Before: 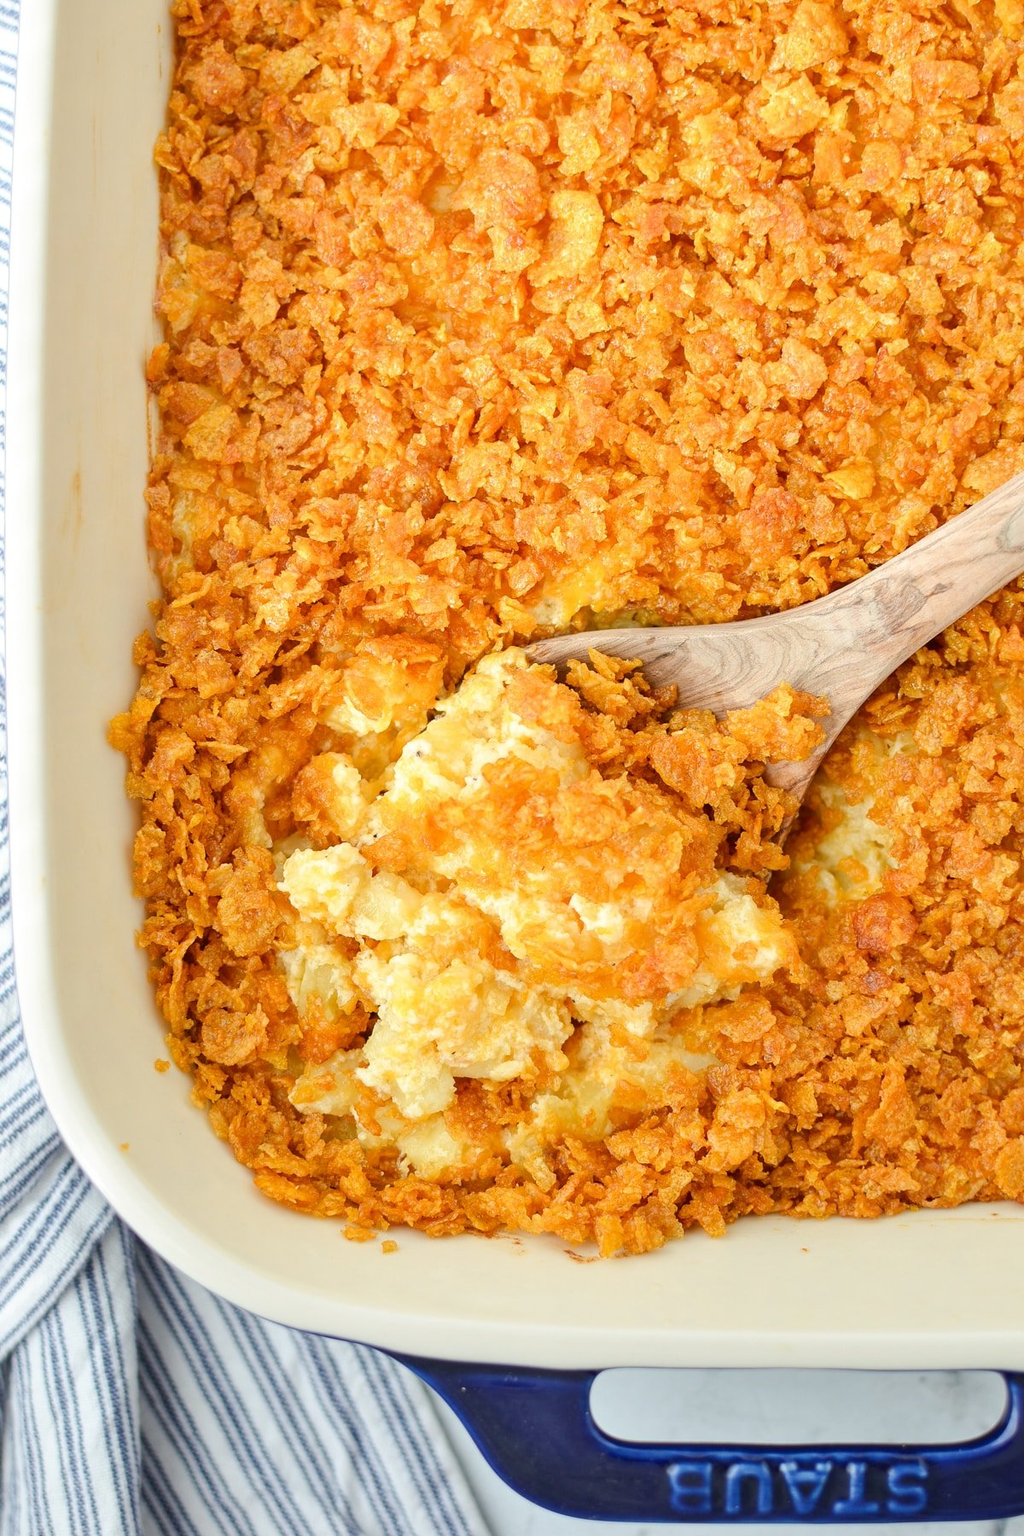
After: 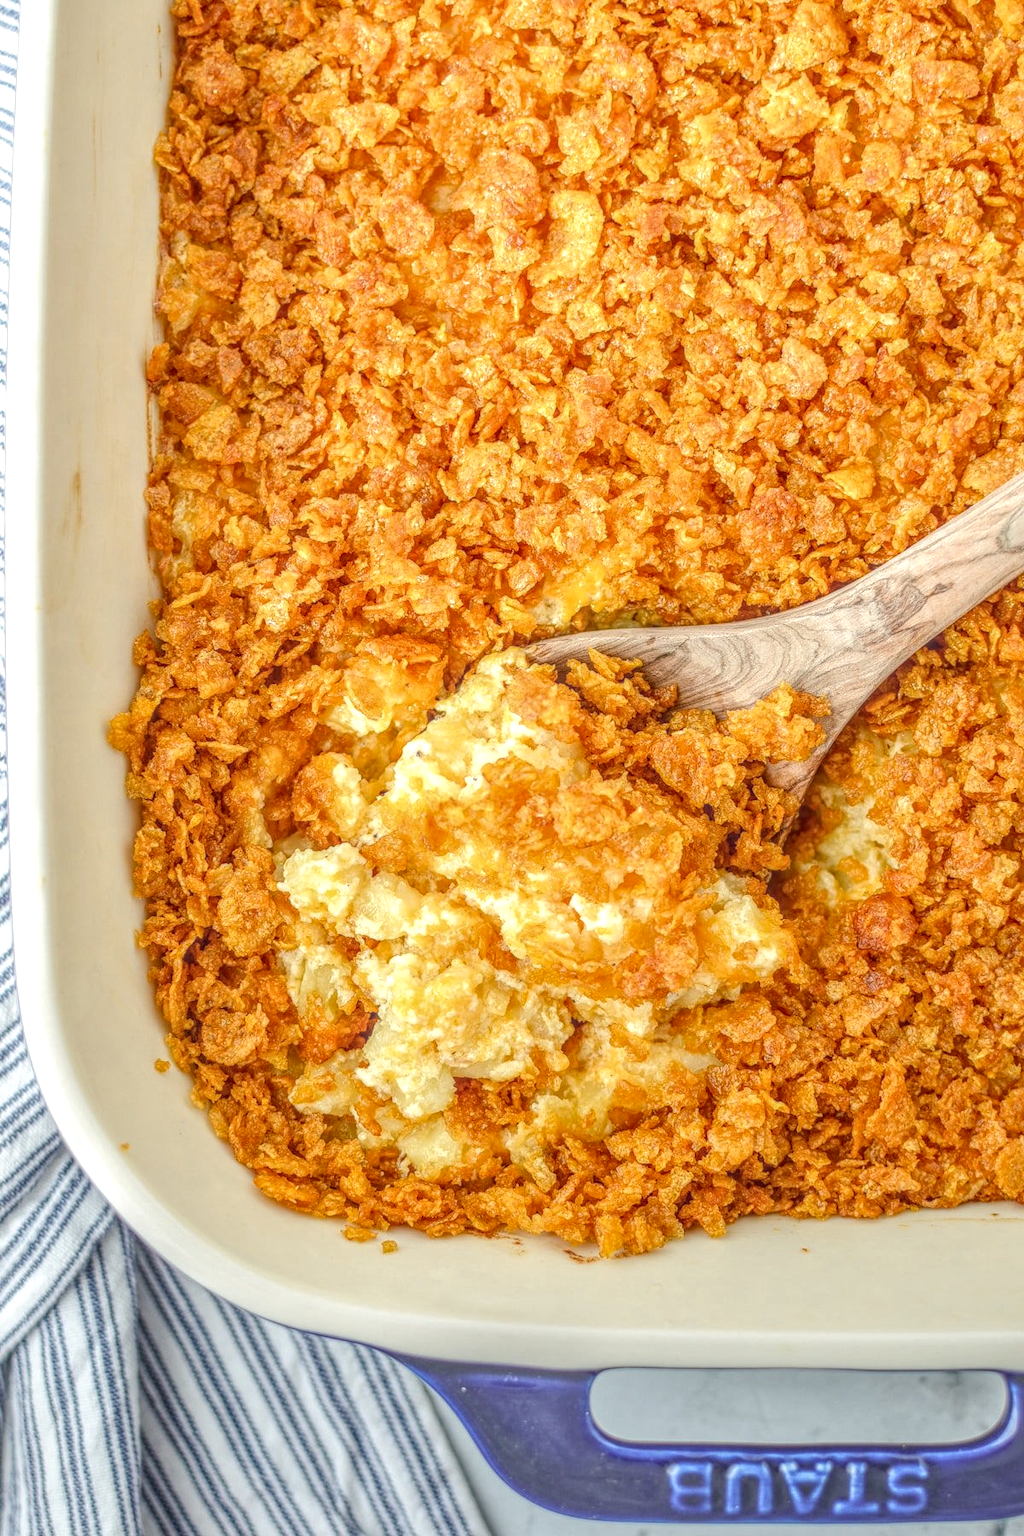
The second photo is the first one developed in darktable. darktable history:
local contrast "HDR local tone-mapping": highlights 0%, shadows 0%, detail 200%, midtone range 0.25
